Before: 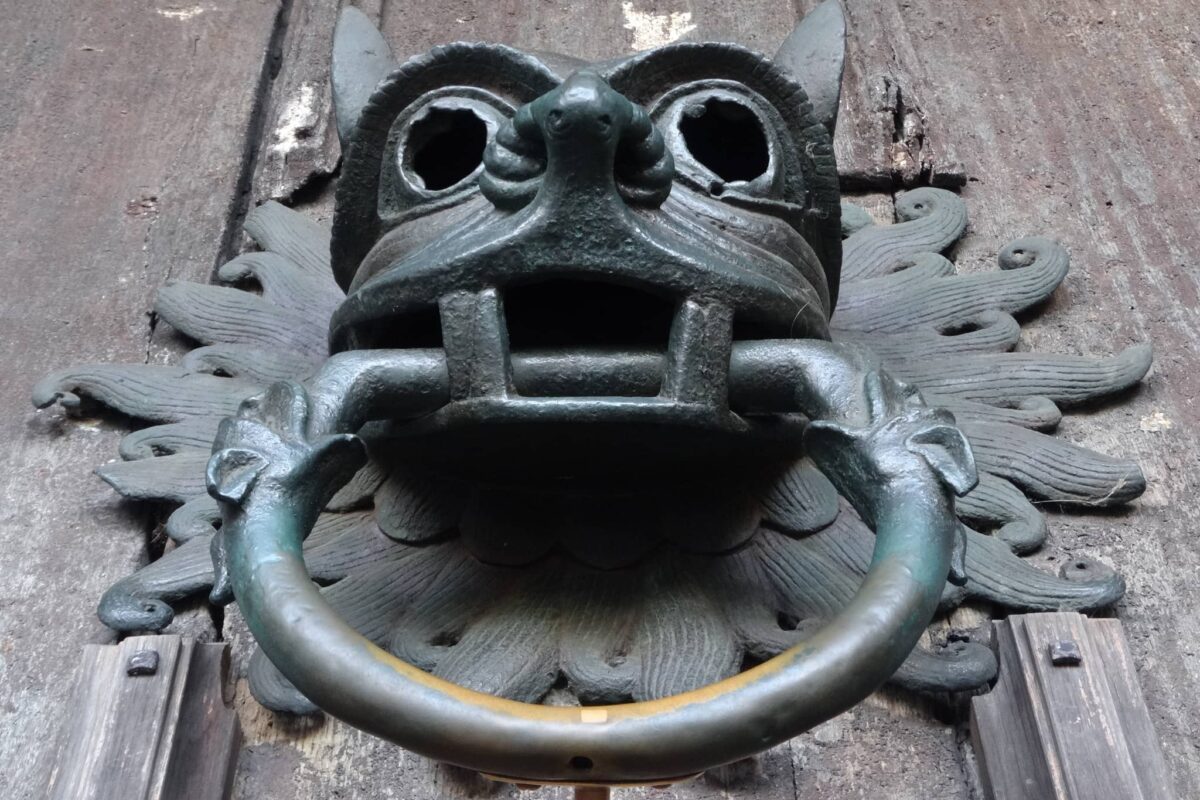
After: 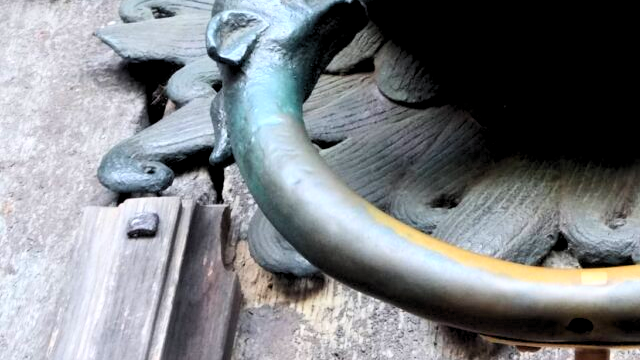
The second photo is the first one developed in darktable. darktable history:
contrast brightness saturation: contrast 0.23, brightness 0.1, saturation 0.29
crop and rotate: top 54.778%, right 46.61%, bottom 0.159%
rgb levels: levels [[0.01, 0.419, 0.839], [0, 0.5, 1], [0, 0.5, 1]]
